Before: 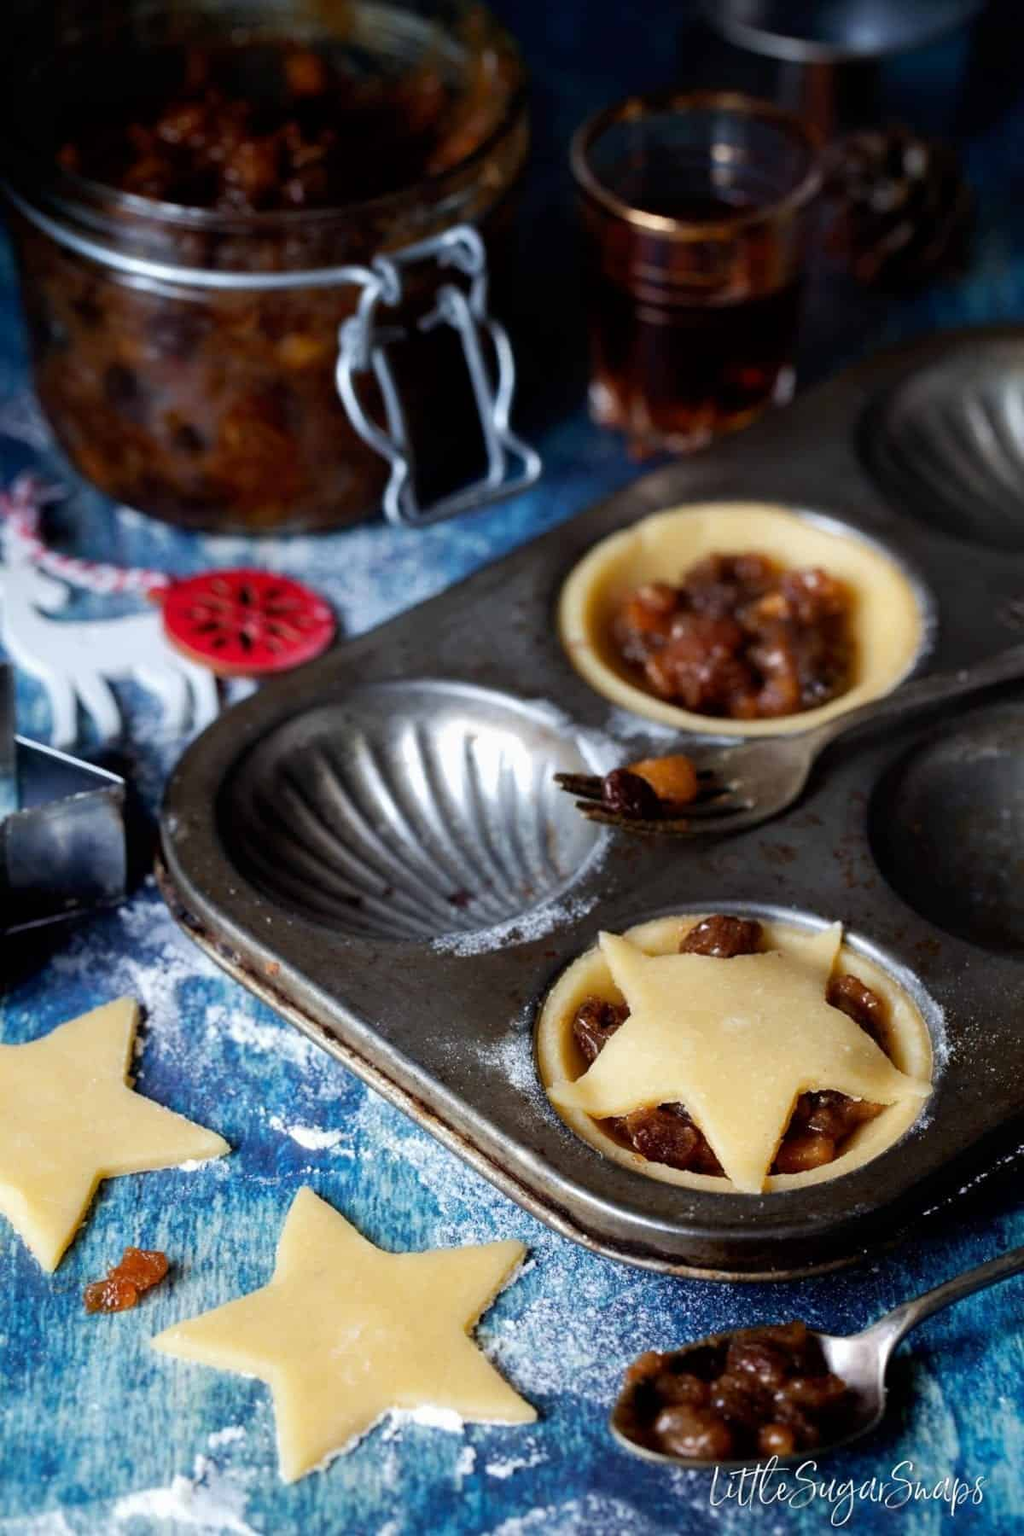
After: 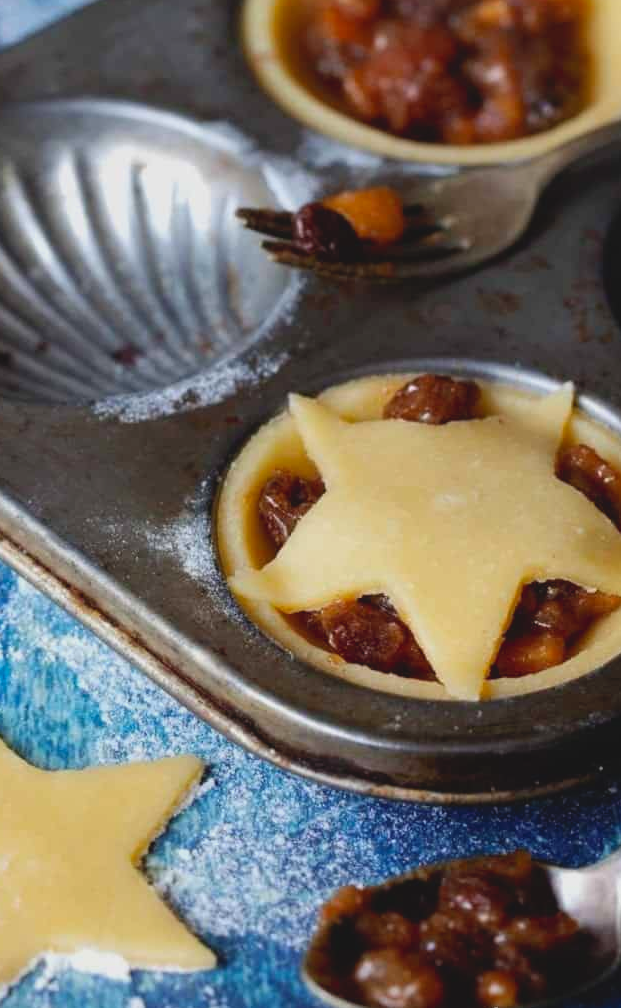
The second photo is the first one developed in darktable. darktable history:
lowpass: radius 0.1, contrast 0.85, saturation 1.1, unbound 0
crop: left 34.479%, top 38.822%, right 13.718%, bottom 5.172%
